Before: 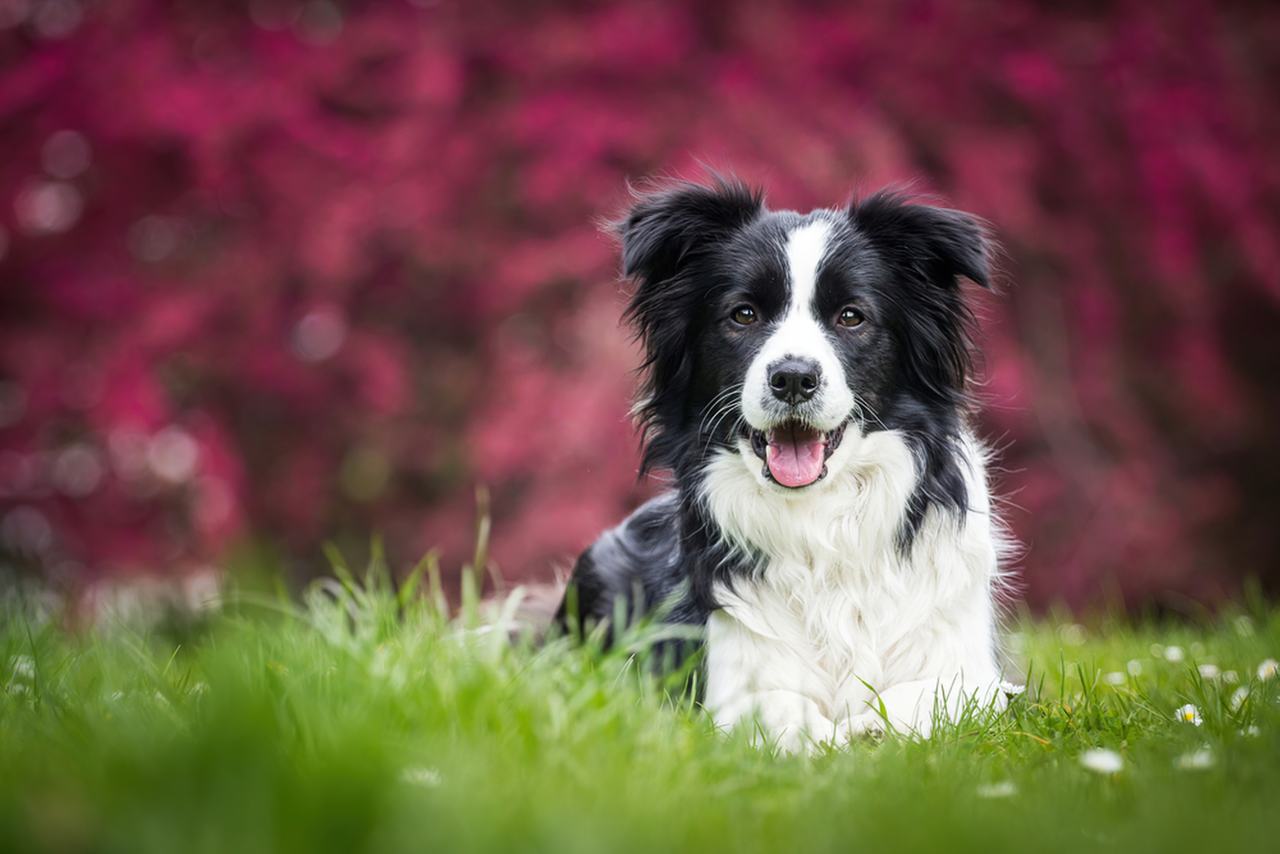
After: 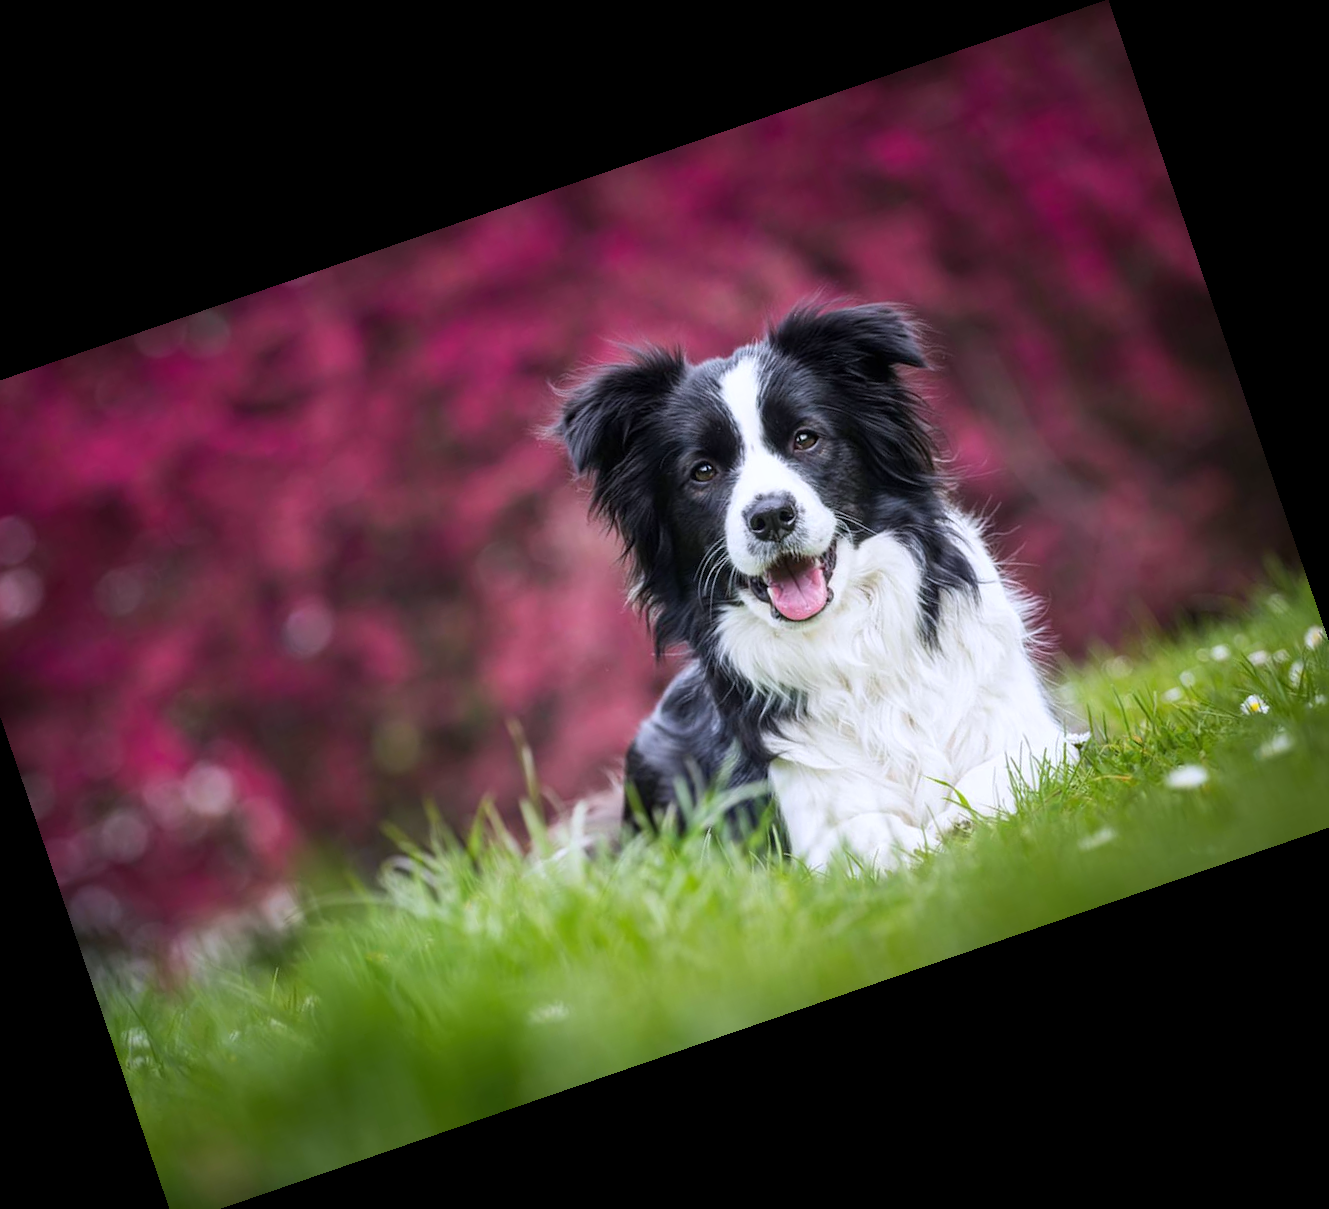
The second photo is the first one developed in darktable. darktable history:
color calibration: output R [1.003, 0.027, -0.041, 0], output G [-0.018, 1.043, -0.038, 0], output B [0.071, -0.086, 1.017, 0], illuminant as shot in camera, x 0.358, y 0.373, temperature 4628.91 K
crop and rotate: angle 18.98°, left 6.893%, right 3.777%, bottom 1.145%
